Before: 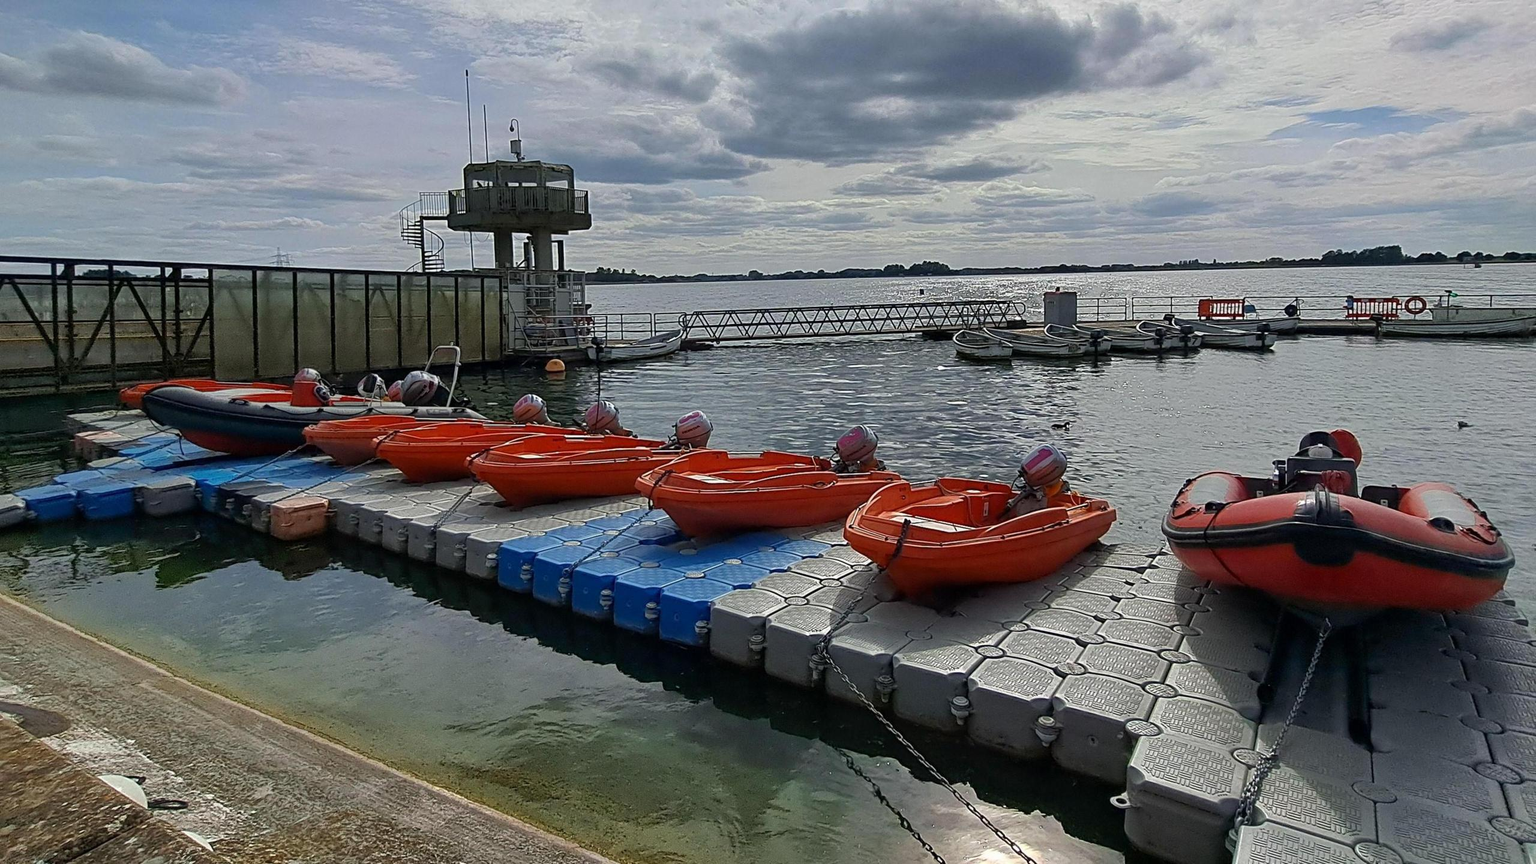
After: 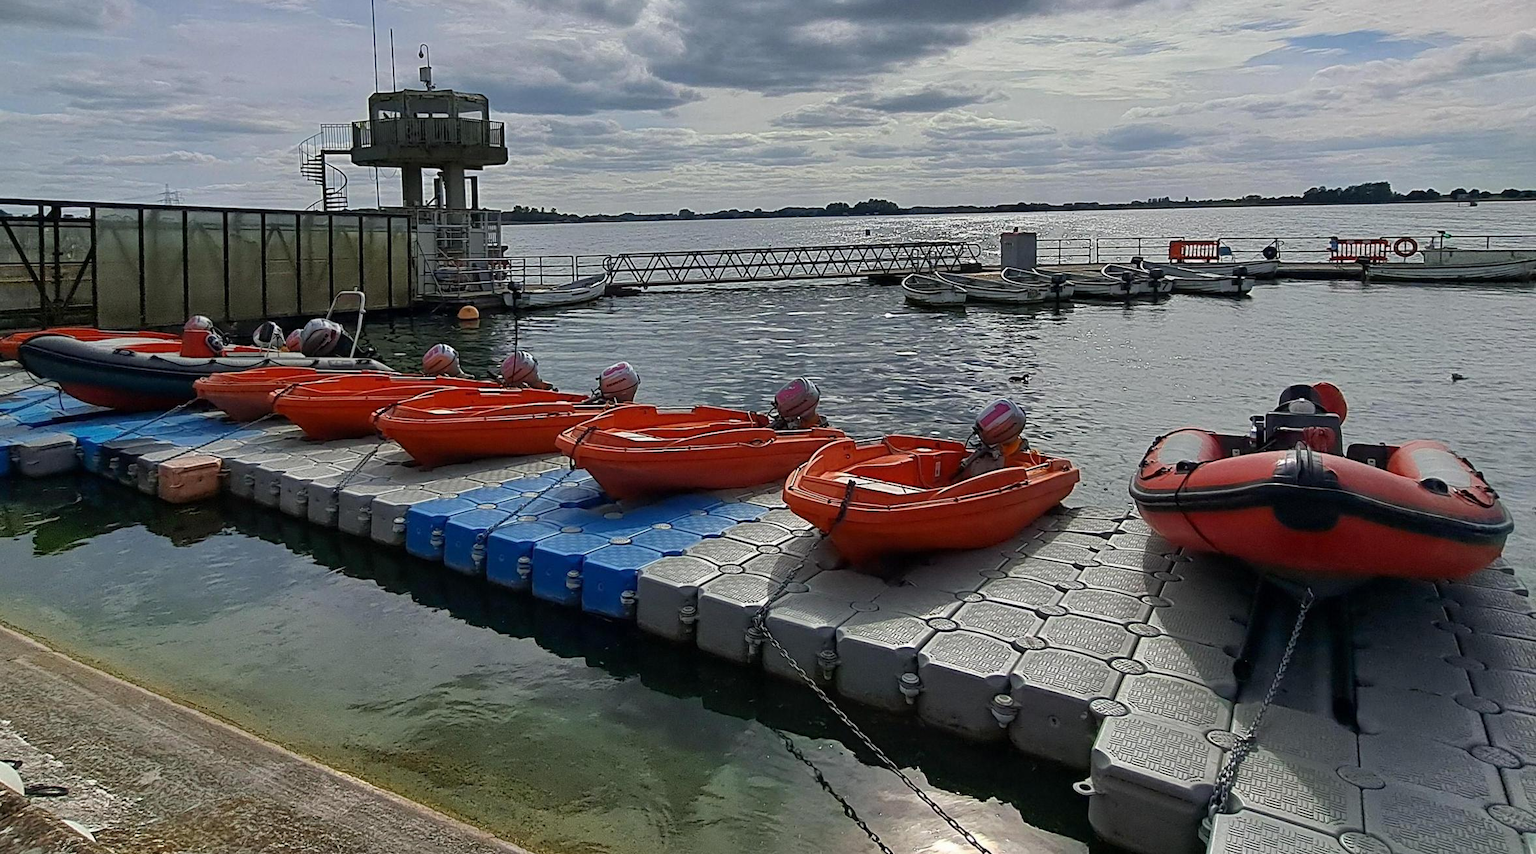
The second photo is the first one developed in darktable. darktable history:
crop and rotate: left 8.196%, top 9.163%
